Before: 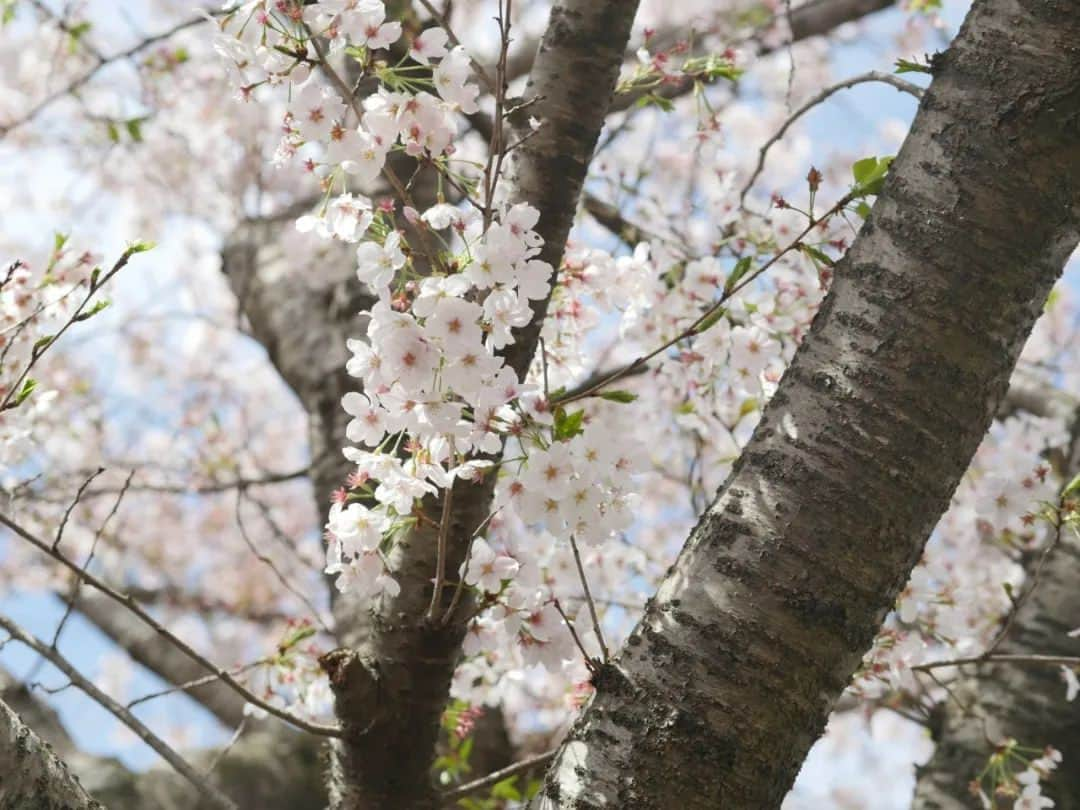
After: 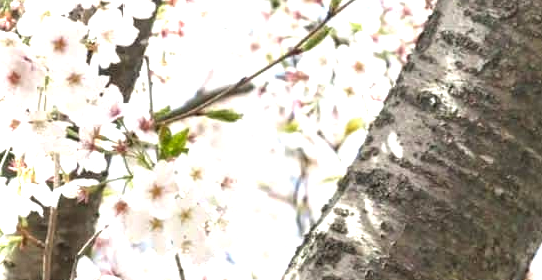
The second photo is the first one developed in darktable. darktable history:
local contrast: highlights 40%, shadows 60%, detail 136%, midtone range 0.514
exposure: black level correction 0, exposure 1.2 EV, compensate highlight preservation false
crop: left 36.607%, top 34.735%, right 13.146%, bottom 30.611%
